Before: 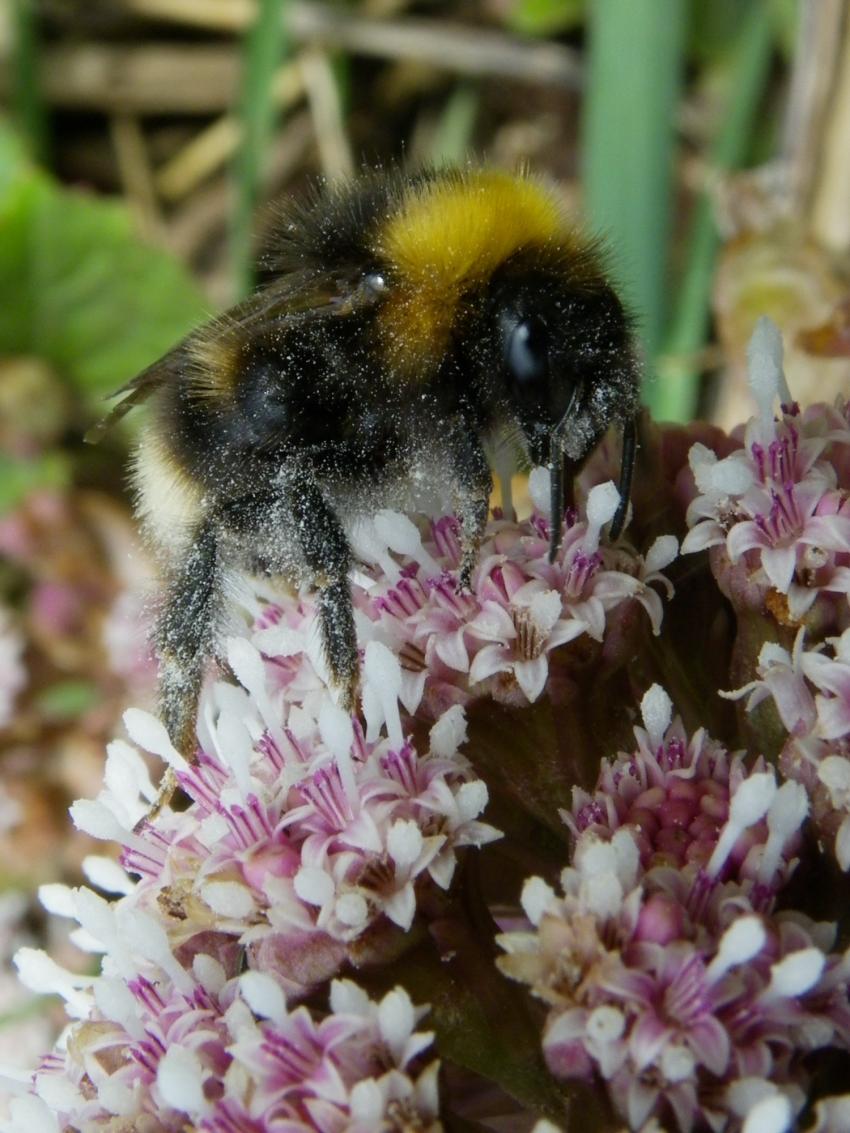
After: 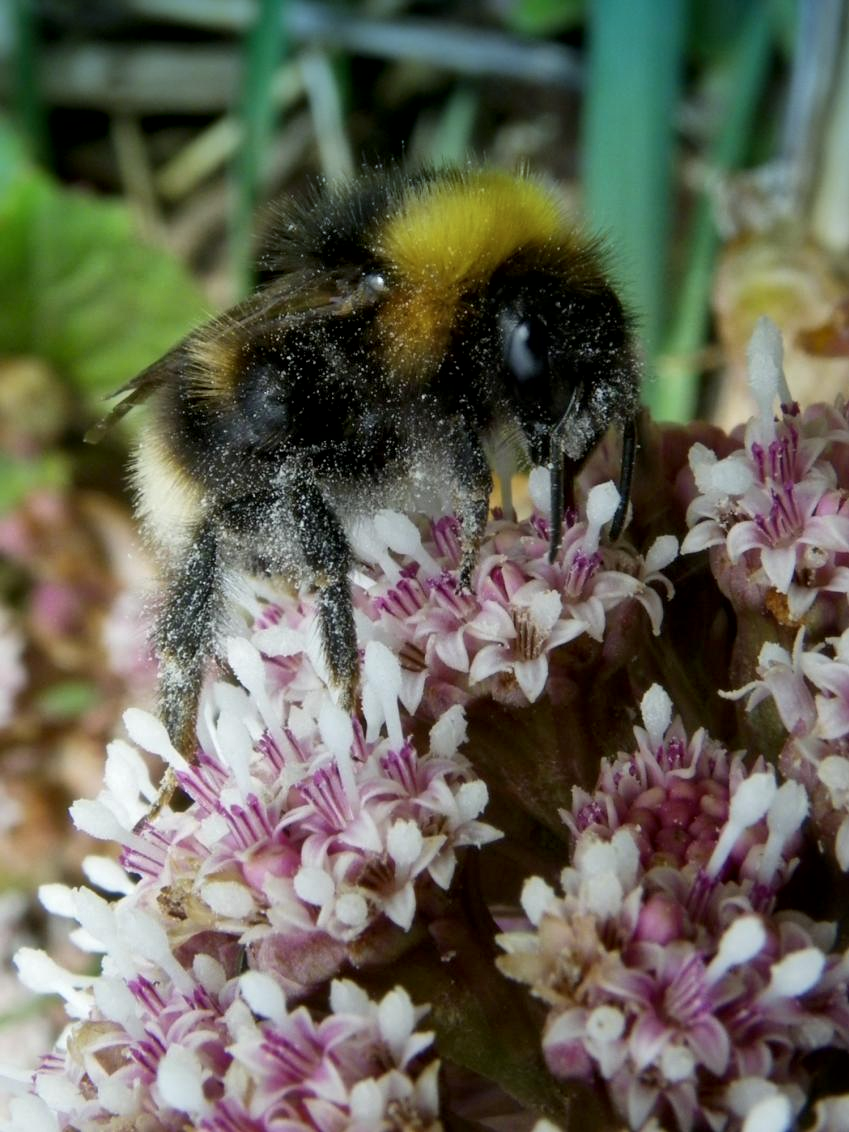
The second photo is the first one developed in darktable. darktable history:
local contrast: mode bilateral grid, contrast 20, coarseness 50, detail 144%, midtone range 0.2
graduated density: density 2.02 EV, hardness 44%, rotation 0.374°, offset 8.21, hue 208.8°, saturation 97%
